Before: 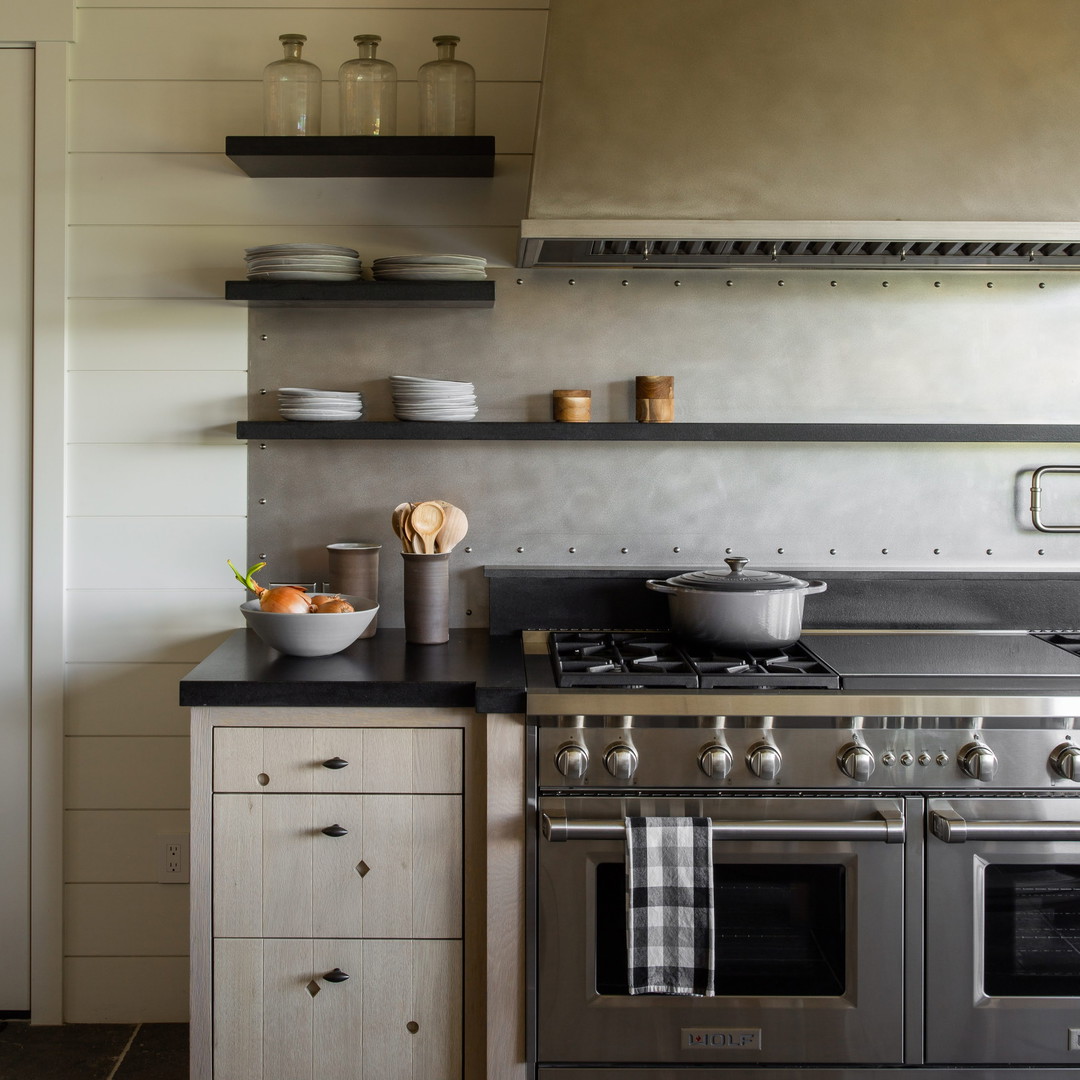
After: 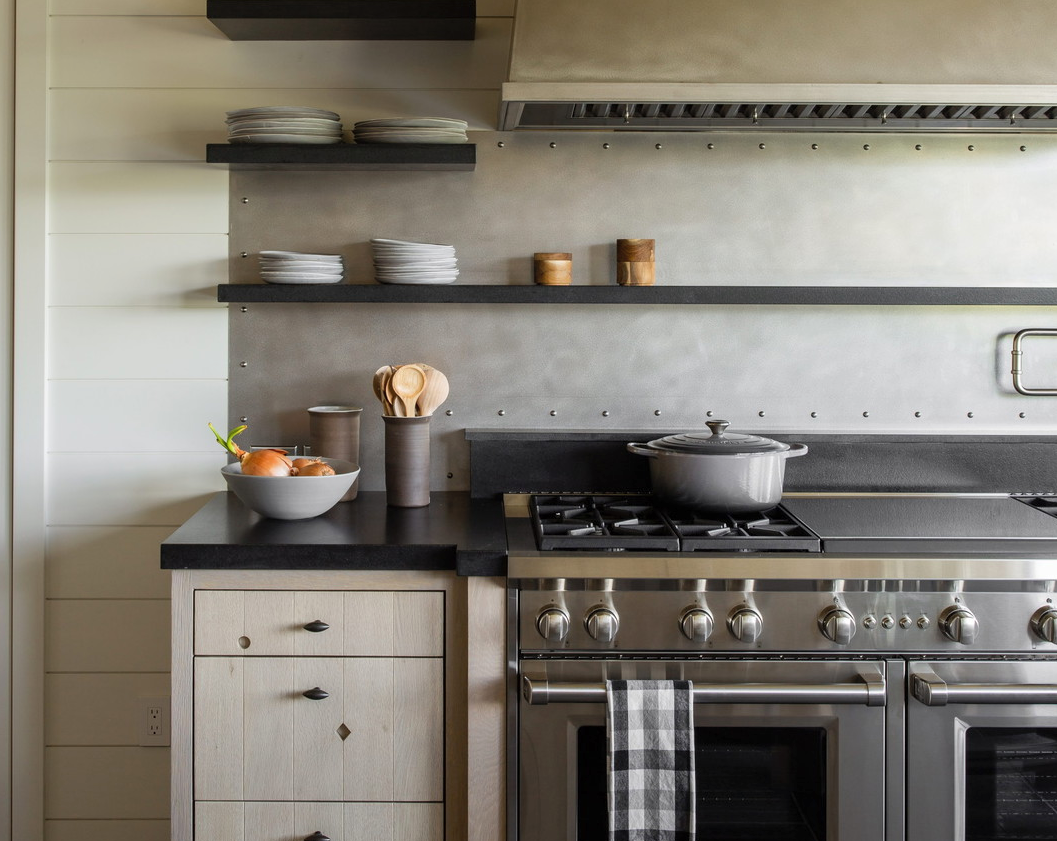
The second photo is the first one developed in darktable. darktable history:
crop and rotate: left 1.814%, top 12.818%, right 0.25%, bottom 9.225%
contrast brightness saturation: contrast 0.05, brightness 0.06, saturation 0.01
